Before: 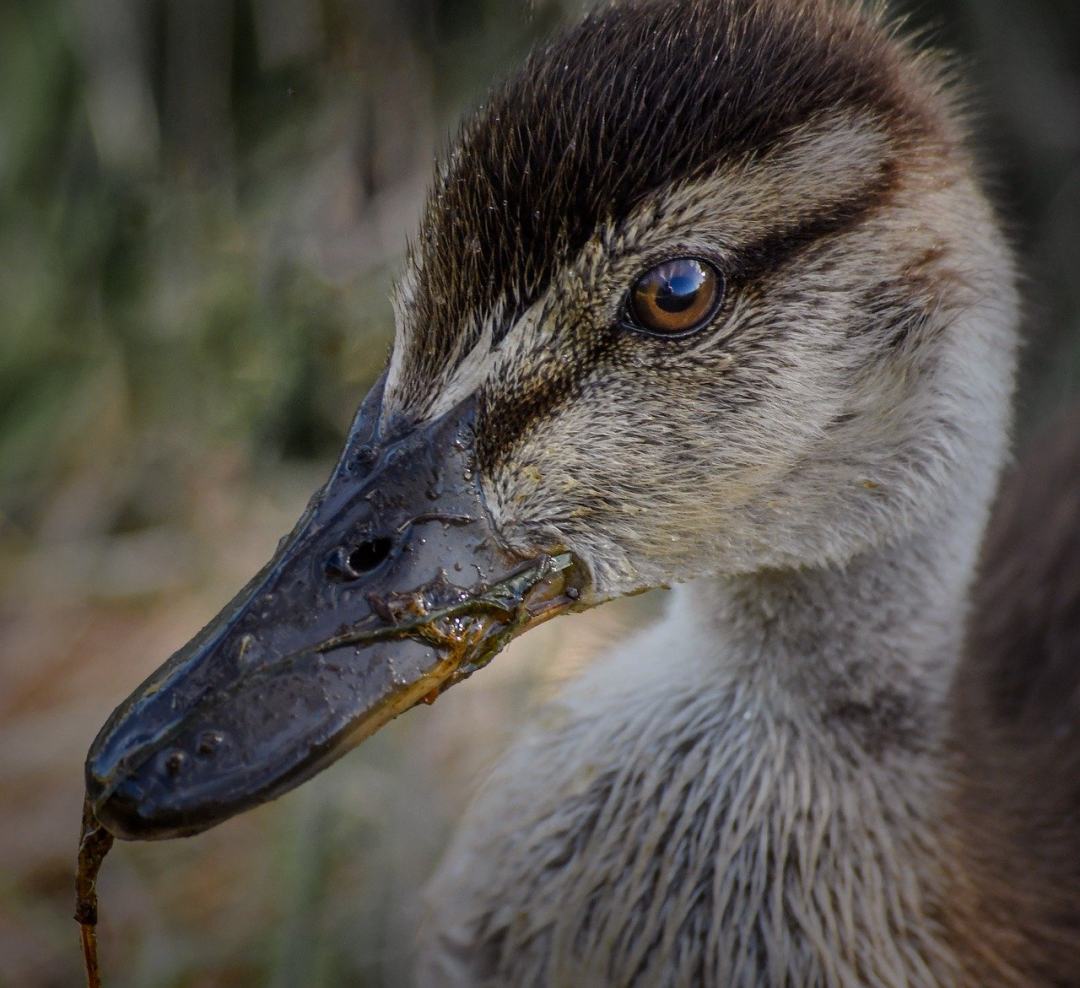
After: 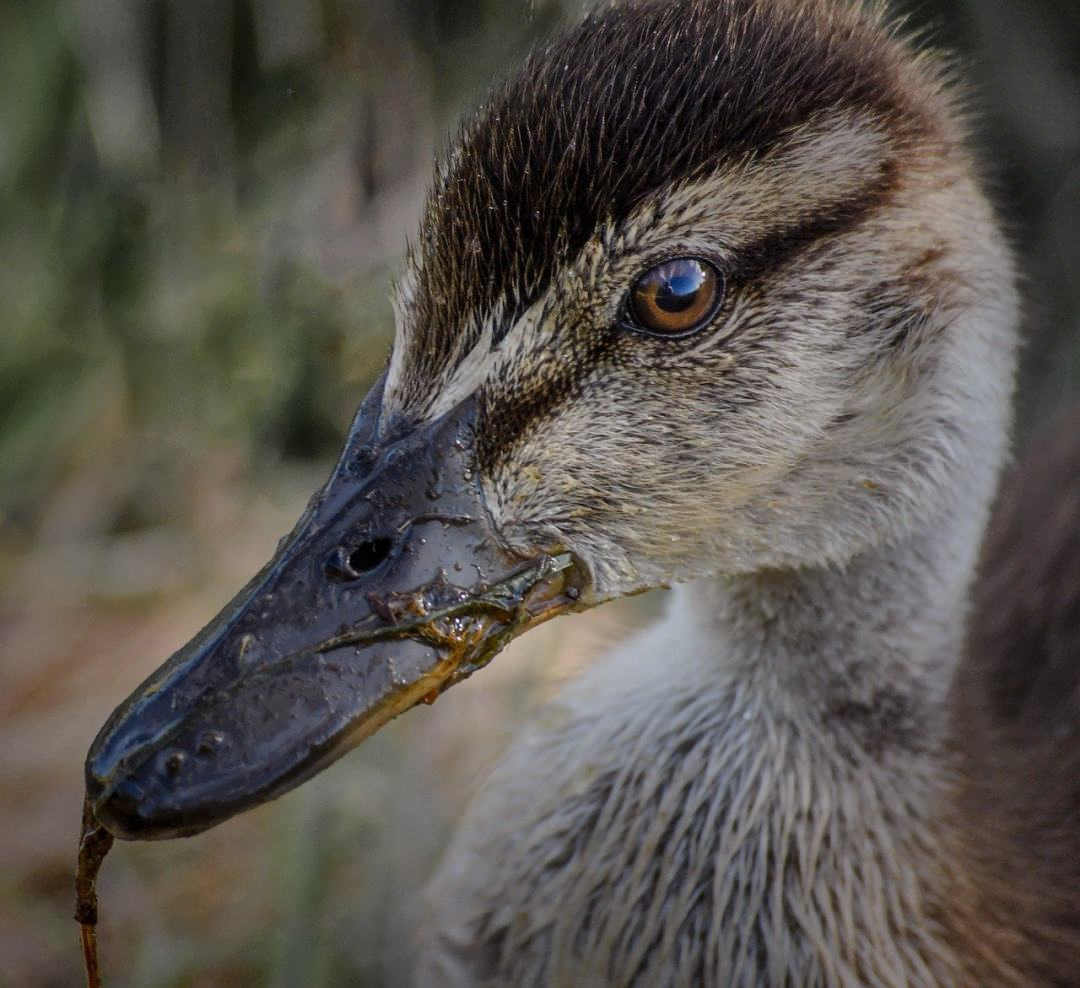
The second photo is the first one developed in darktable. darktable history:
shadows and highlights: shadows 31.87, highlights -32.63, soften with gaussian
